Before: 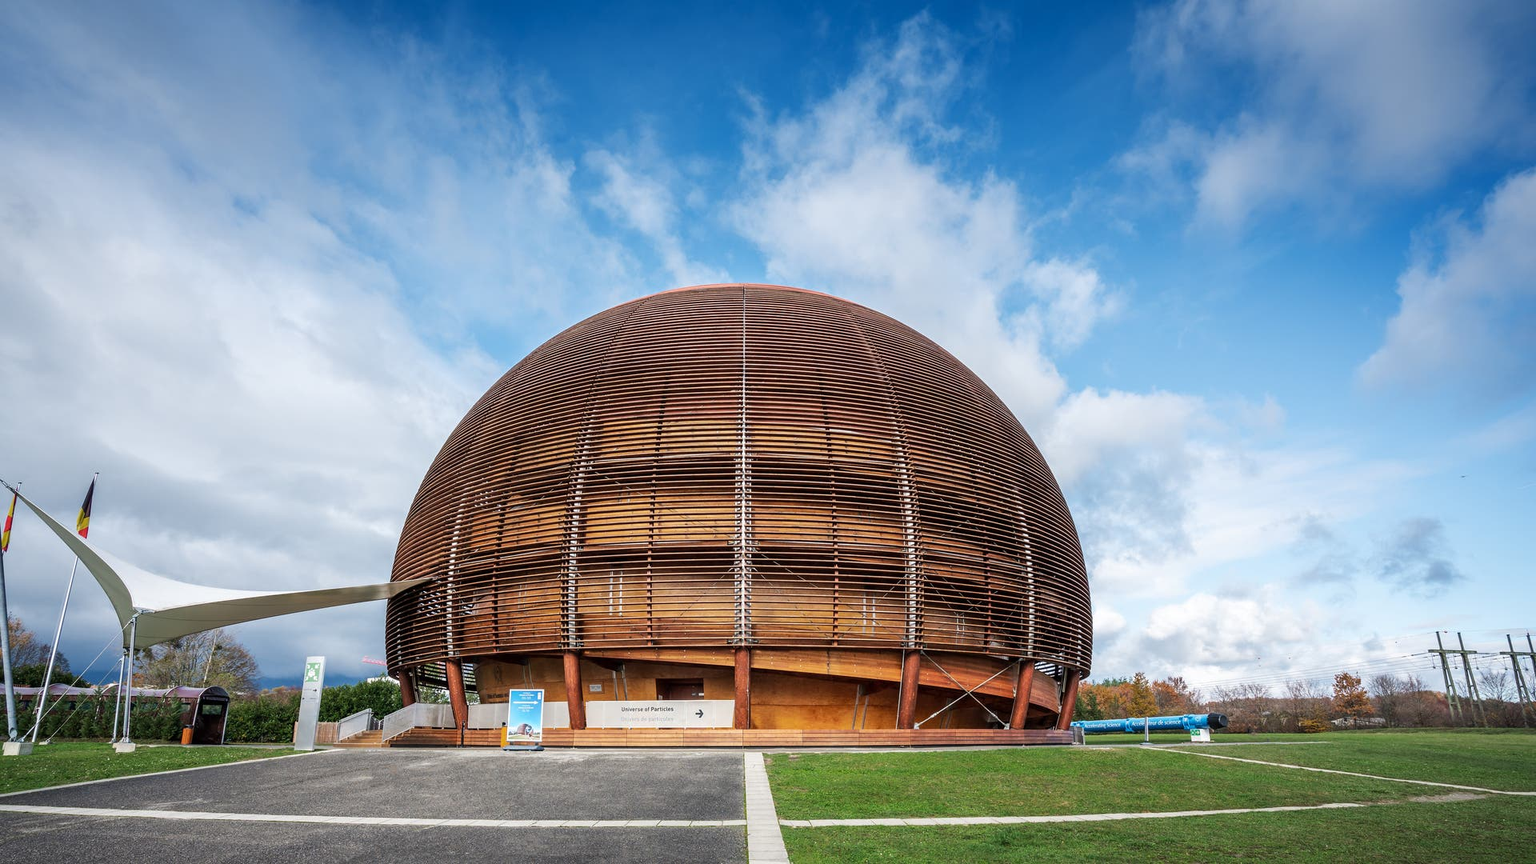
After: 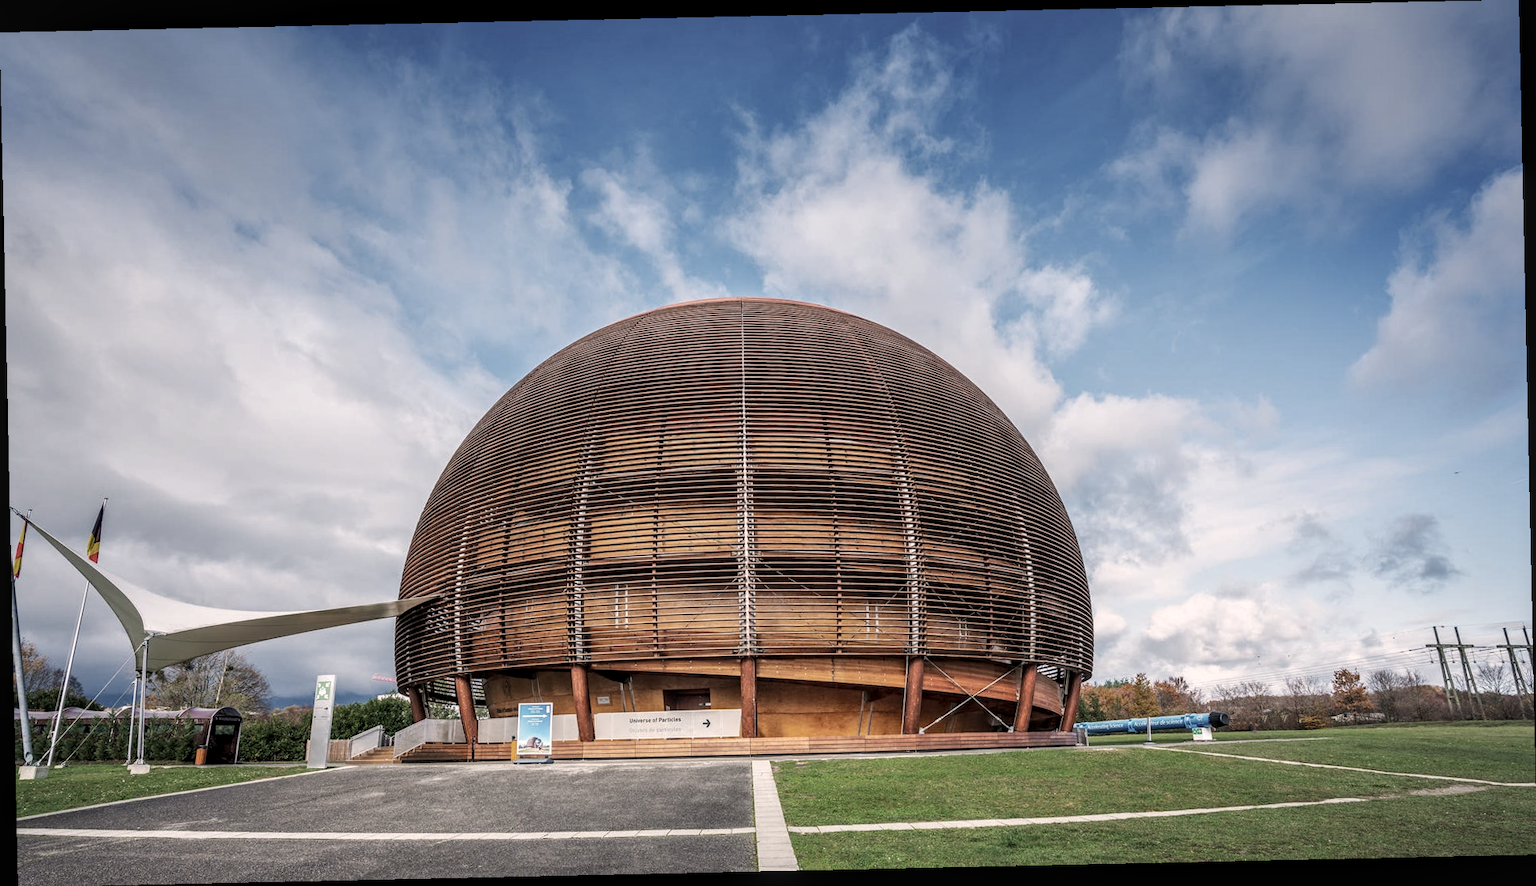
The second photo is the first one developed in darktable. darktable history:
rotate and perspective: rotation -1.24°, automatic cropping off
color correction: highlights a* 5.59, highlights b* 5.24, saturation 0.68
local contrast: on, module defaults
